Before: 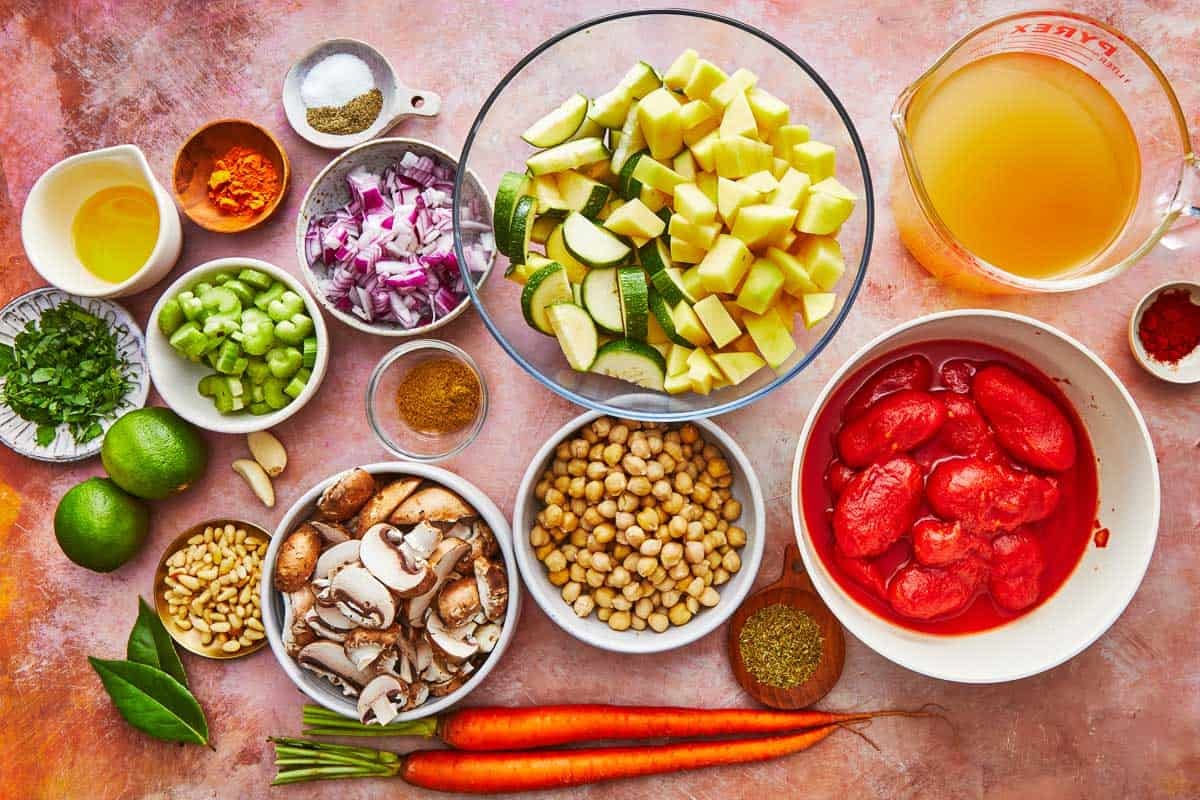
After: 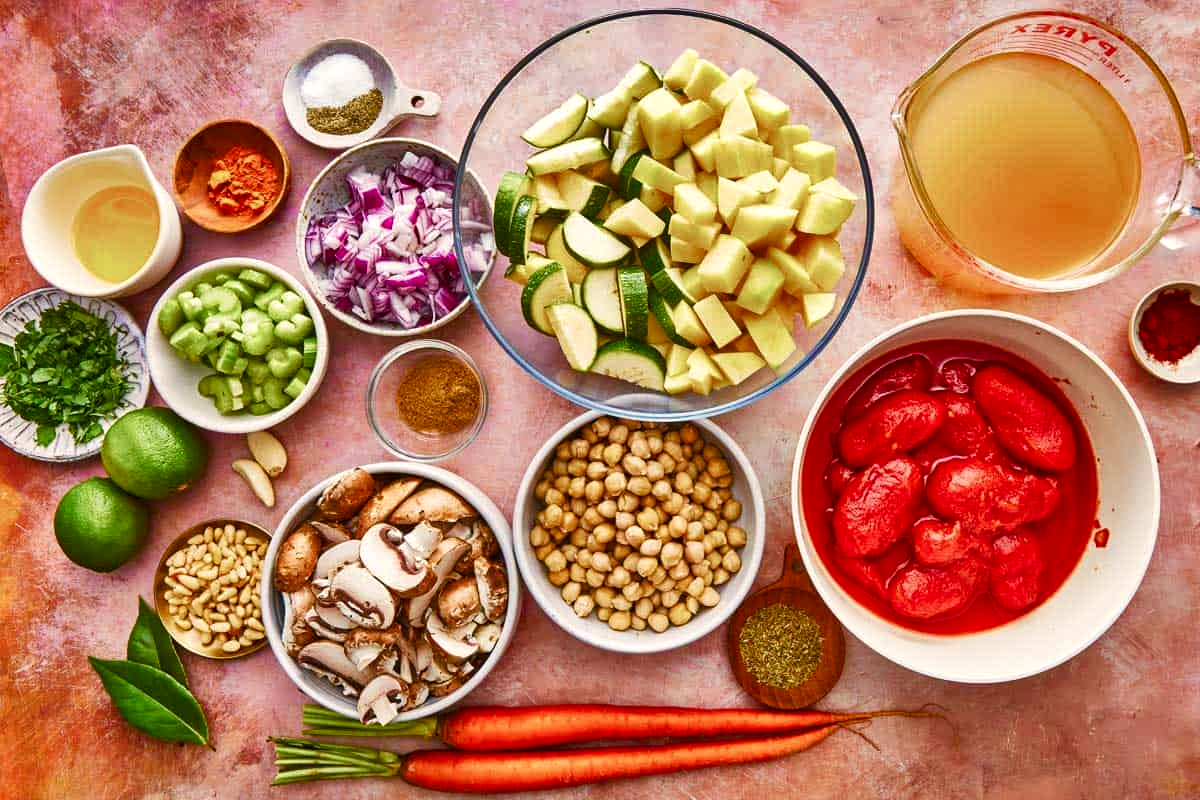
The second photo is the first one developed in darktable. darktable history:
shadows and highlights: soften with gaussian
velvia: on, module defaults
color balance rgb: highlights gain › chroma 2.06%, highlights gain › hue 64.96°, perceptual saturation grading › global saturation 20%, perceptual saturation grading › highlights -50.58%, perceptual saturation grading › shadows 30.164%, global vibrance 11.695%, contrast 4.843%
